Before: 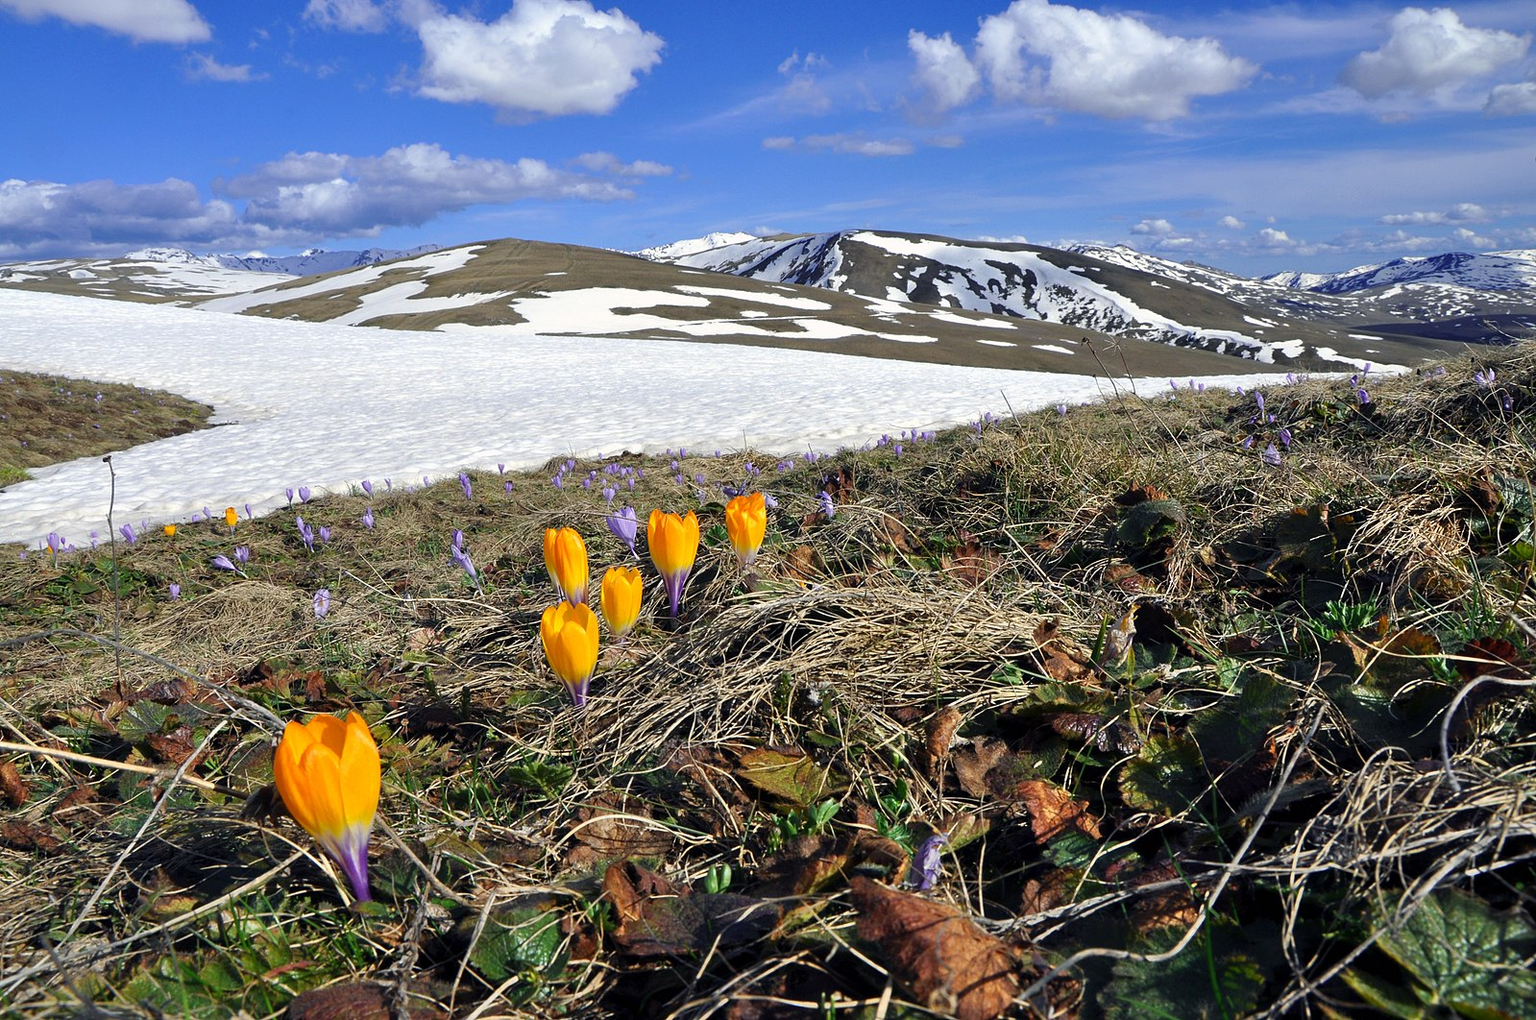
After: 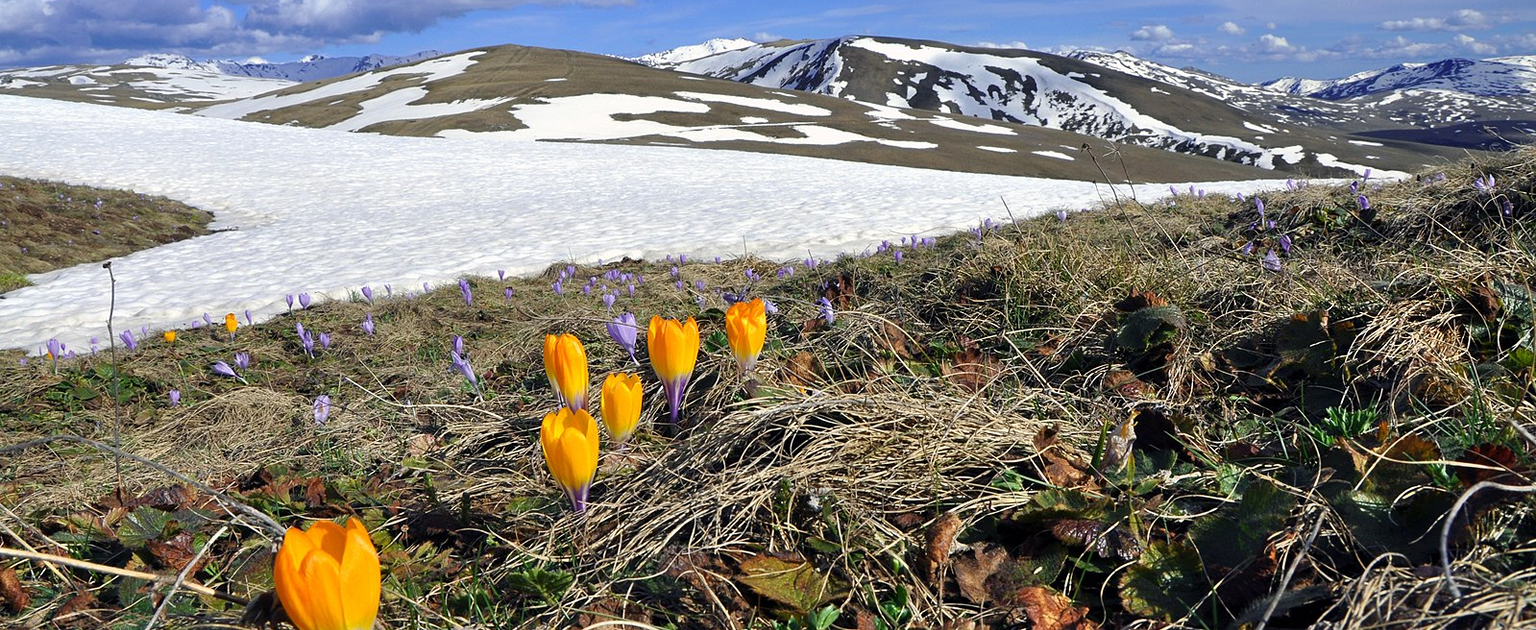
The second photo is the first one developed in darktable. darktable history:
crop: top 19.1%, bottom 19.096%
